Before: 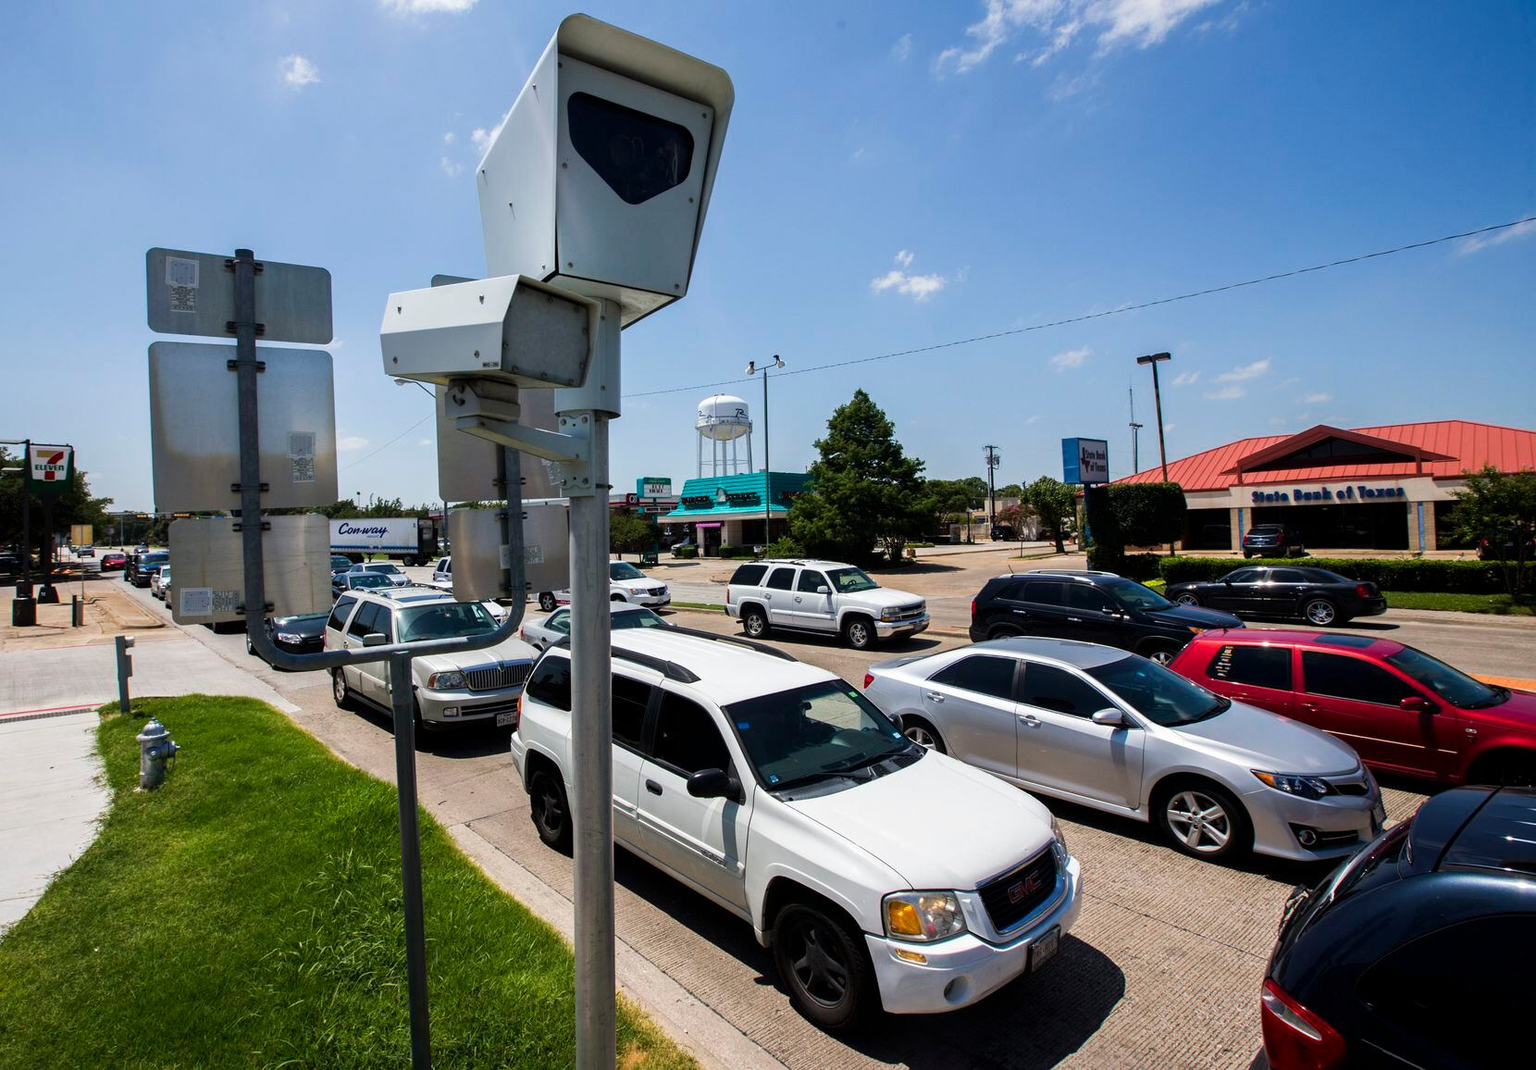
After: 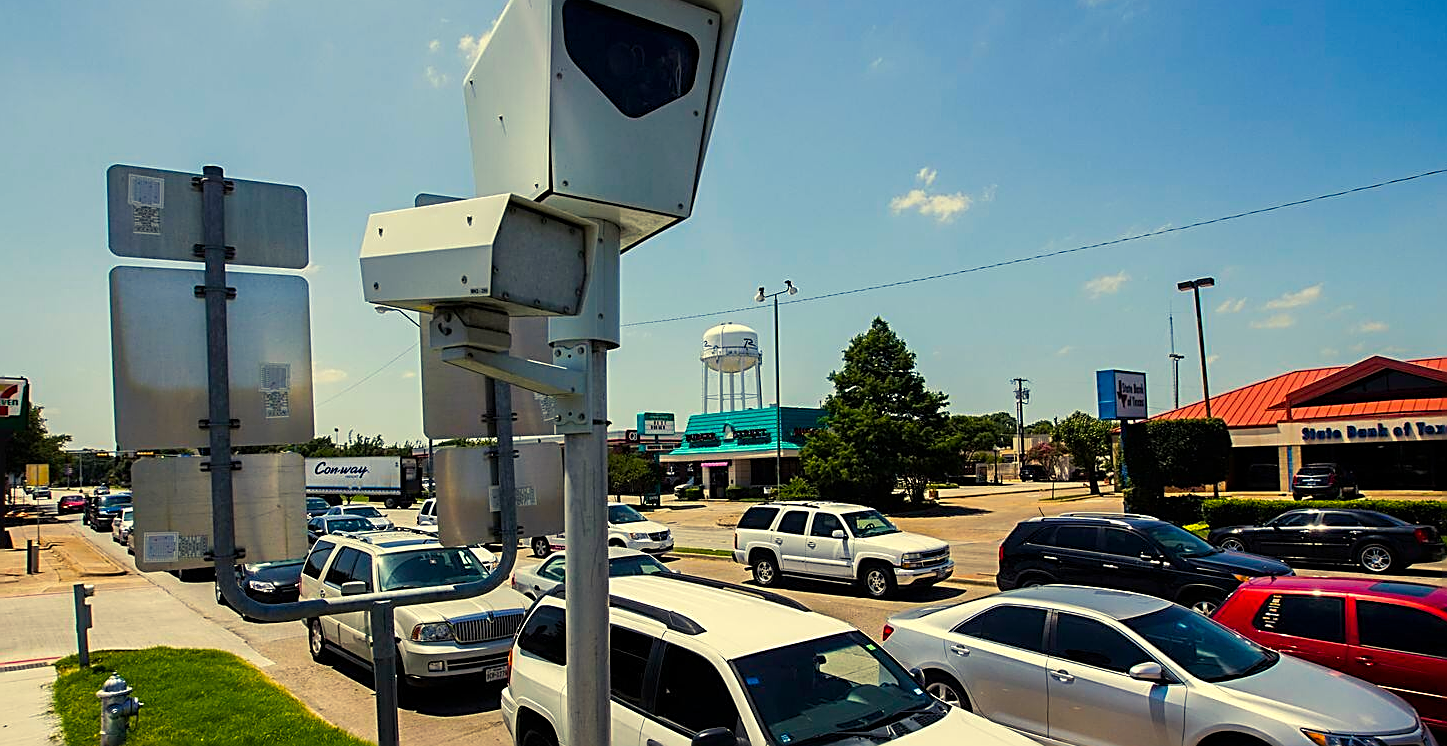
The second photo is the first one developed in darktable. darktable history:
color balance rgb: highlights gain › chroma 7.969%, highlights gain › hue 84.38°, perceptual saturation grading › global saturation 31.021%
crop: left 3.096%, top 8.961%, right 9.68%, bottom 26.461%
sharpen: amount 1.011
